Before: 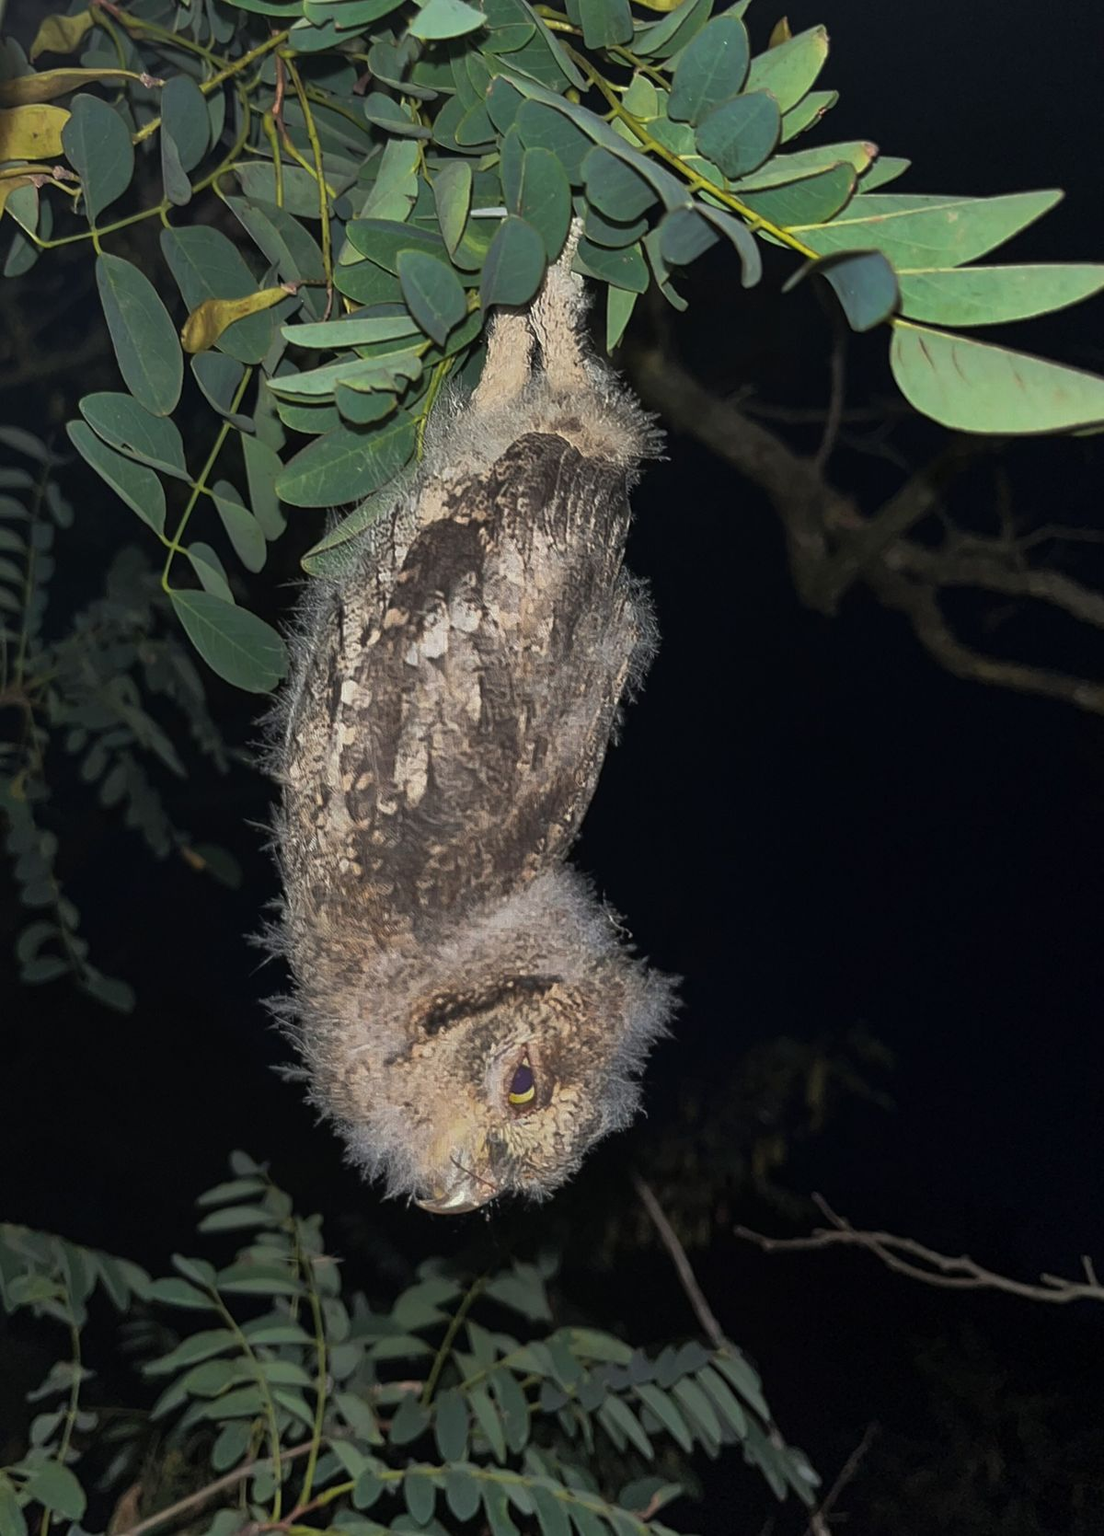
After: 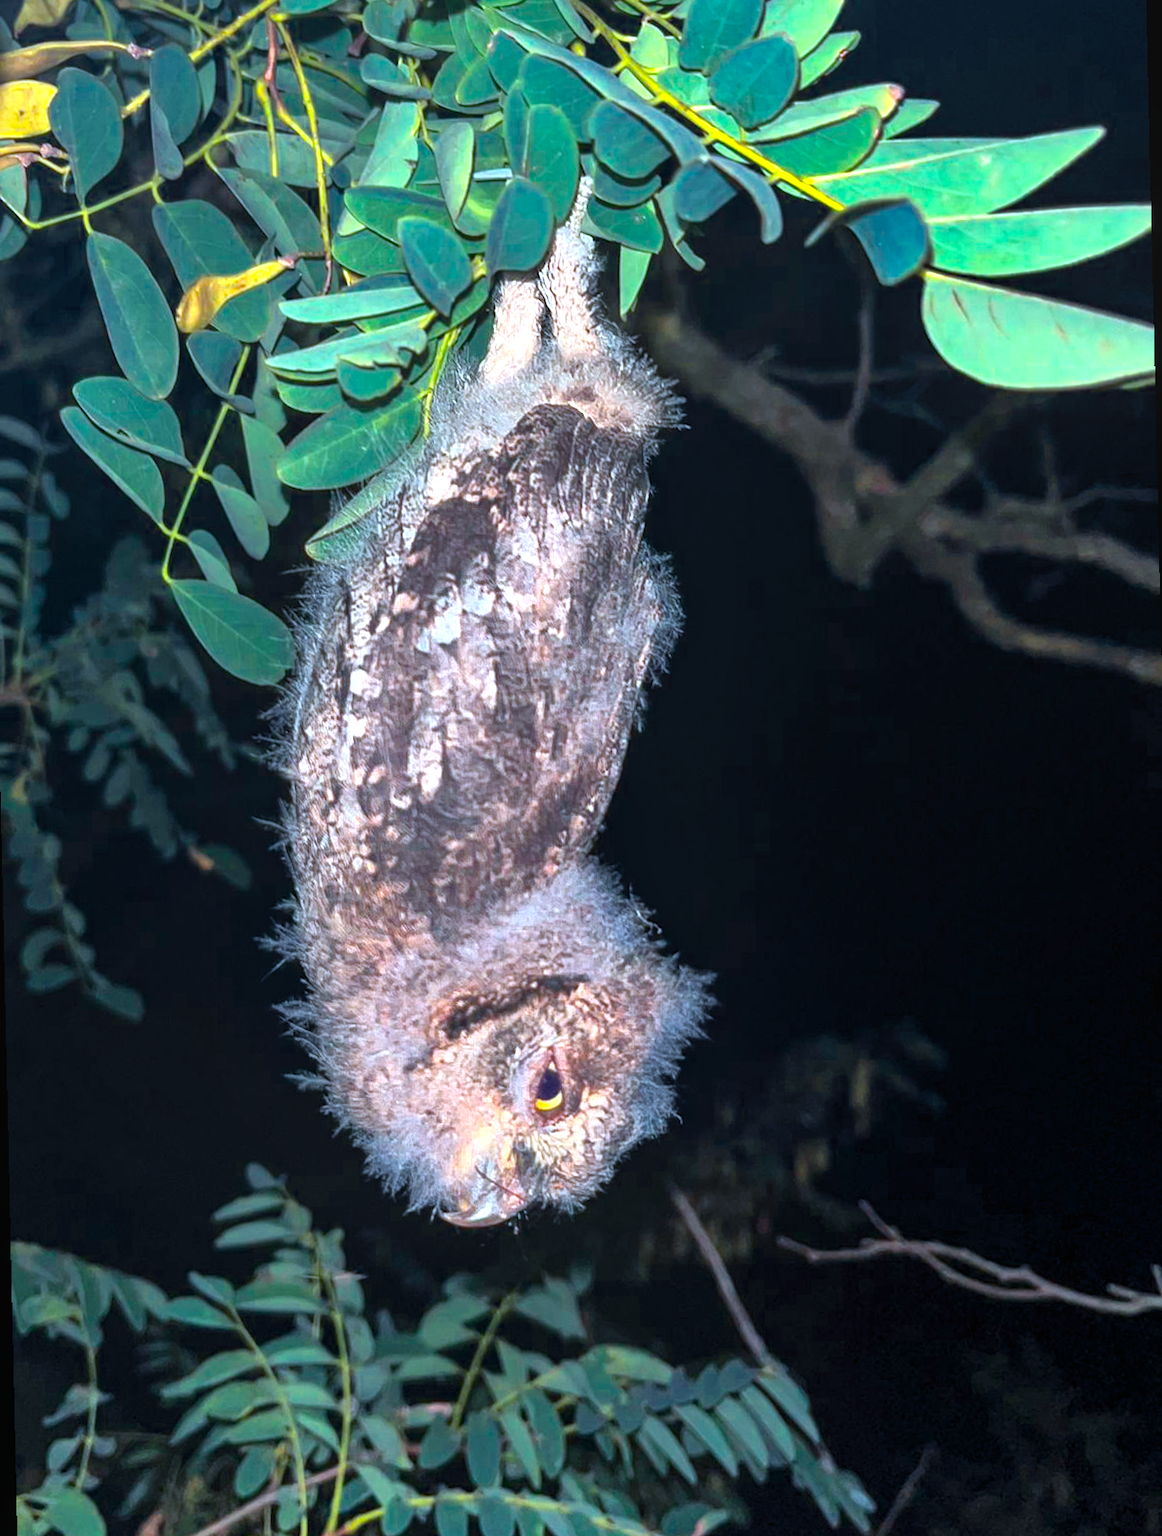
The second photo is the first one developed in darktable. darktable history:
exposure: black level correction 0, exposure 0.7 EV, compensate exposure bias true, compensate highlight preservation false
local contrast: detail 110%
white balance: red 0.983, blue 1.036
color calibration: output R [1.422, -0.35, -0.252, 0], output G [-0.238, 1.259, -0.084, 0], output B [-0.081, -0.196, 1.58, 0], output brightness [0.49, 0.671, -0.57, 0], illuminant same as pipeline (D50), adaptation none (bypass), saturation algorithm version 1 (2020)
rotate and perspective: rotation -1.32°, lens shift (horizontal) -0.031, crop left 0.015, crop right 0.985, crop top 0.047, crop bottom 0.982
